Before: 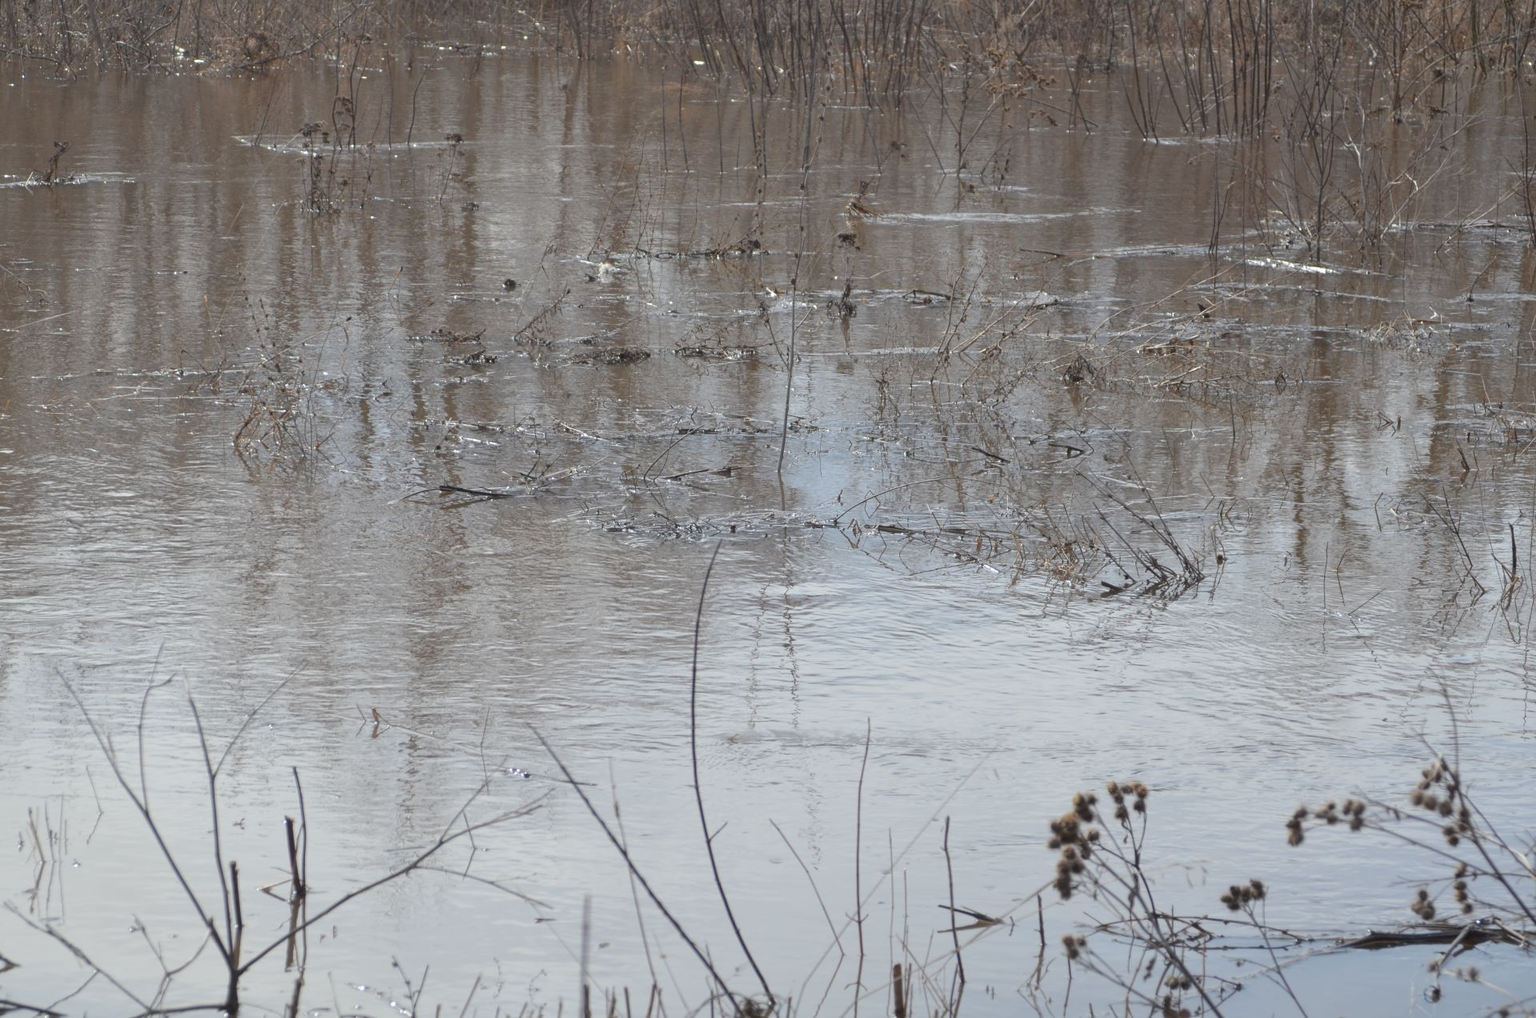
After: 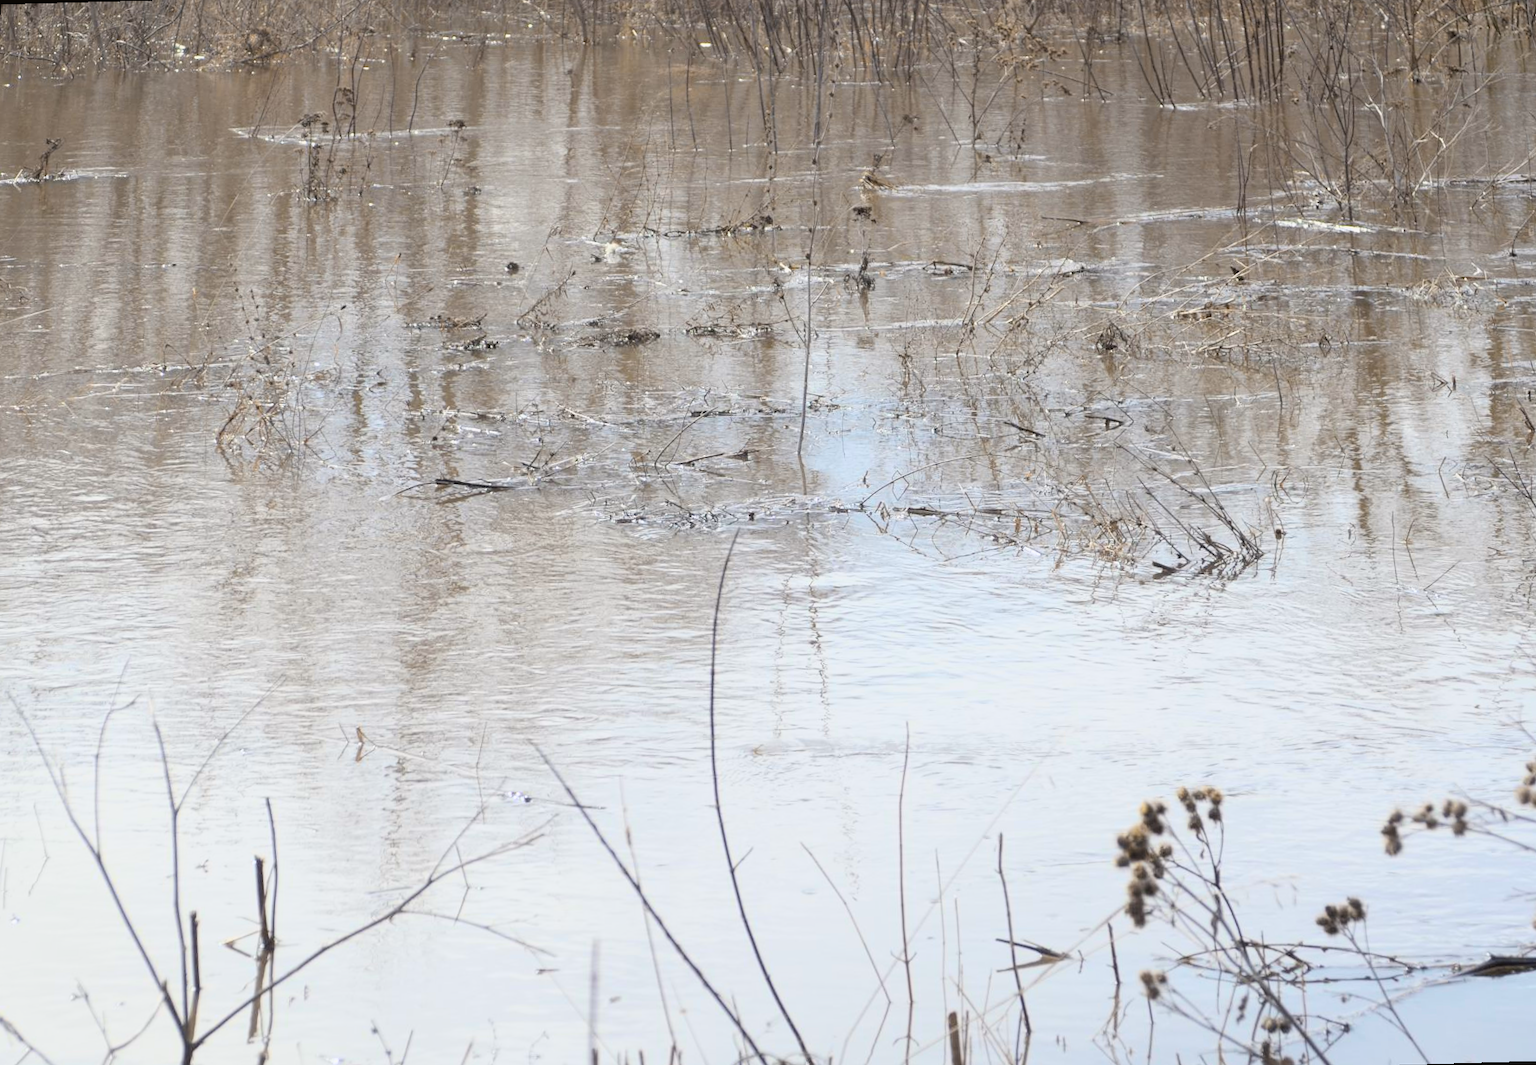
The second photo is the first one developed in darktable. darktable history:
rgb levels: levels [[0.013, 0.434, 0.89], [0, 0.5, 1], [0, 0.5, 1]]
contrast equalizer: octaves 7, y [[0.6 ×6], [0.55 ×6], [0 ×6], [0 ×6], [0 ×6]], mix -0.3
tone curve: curves: ch0 [(0, 0.023) (0.113, 0.084) (0.285, 0.301) (0.673, 0.796) (0.845, 0.932) (0.994, 0.971)]; ch1 [(0, 0) (0.456, 0.437) (0.498, 0.5) (0.57, 0.559) (0.631, 0.639) (1, 1)]; ch2 [(0, 0) (0.417, 0.44) (0.46, 0.453) (0.502, 0.507) (0.55, 0.57) (0.67, 0.712) (1, 1)], color space Lab, independent channels, preserve colors none
rotate and perspective: rotation -1.68°, lens shift (vertical) -0.146, crop left 0.049, crop right 0.912, crop top 0.032, crop bottom 0.96
